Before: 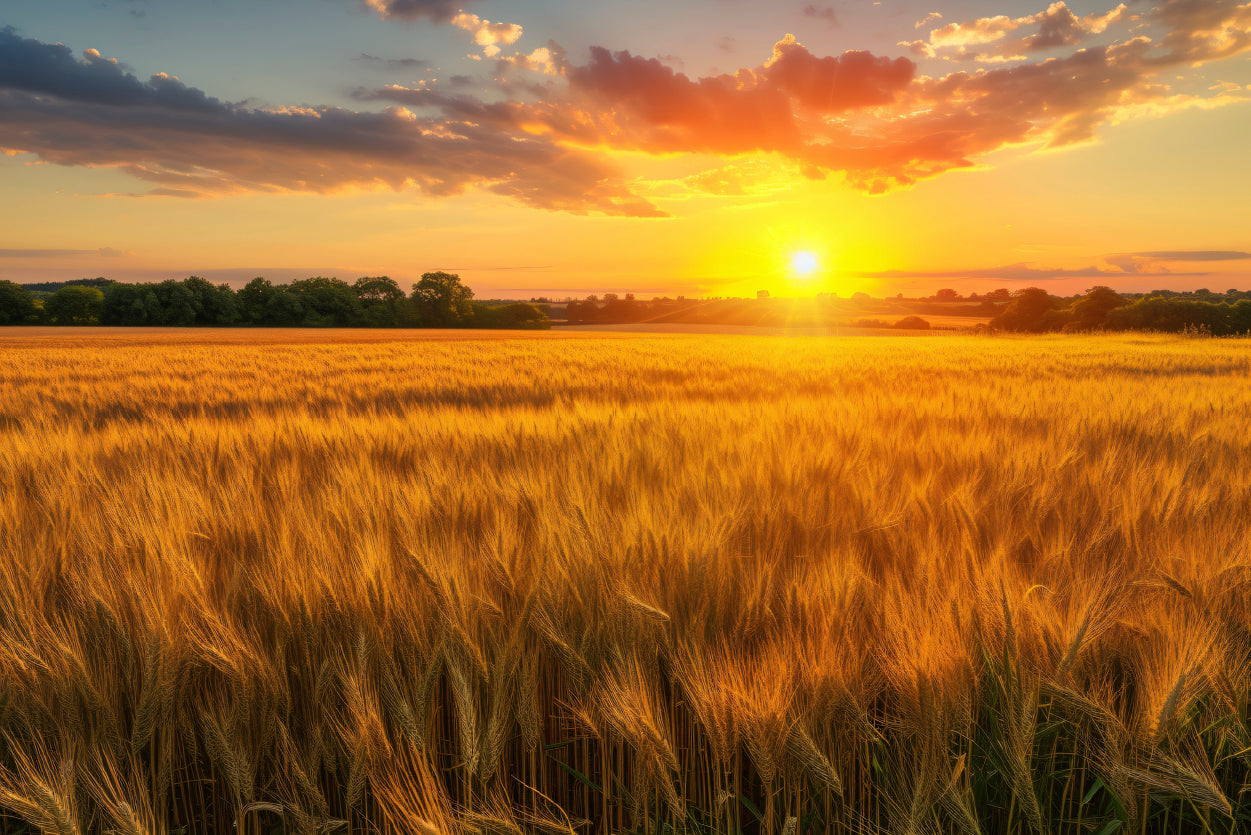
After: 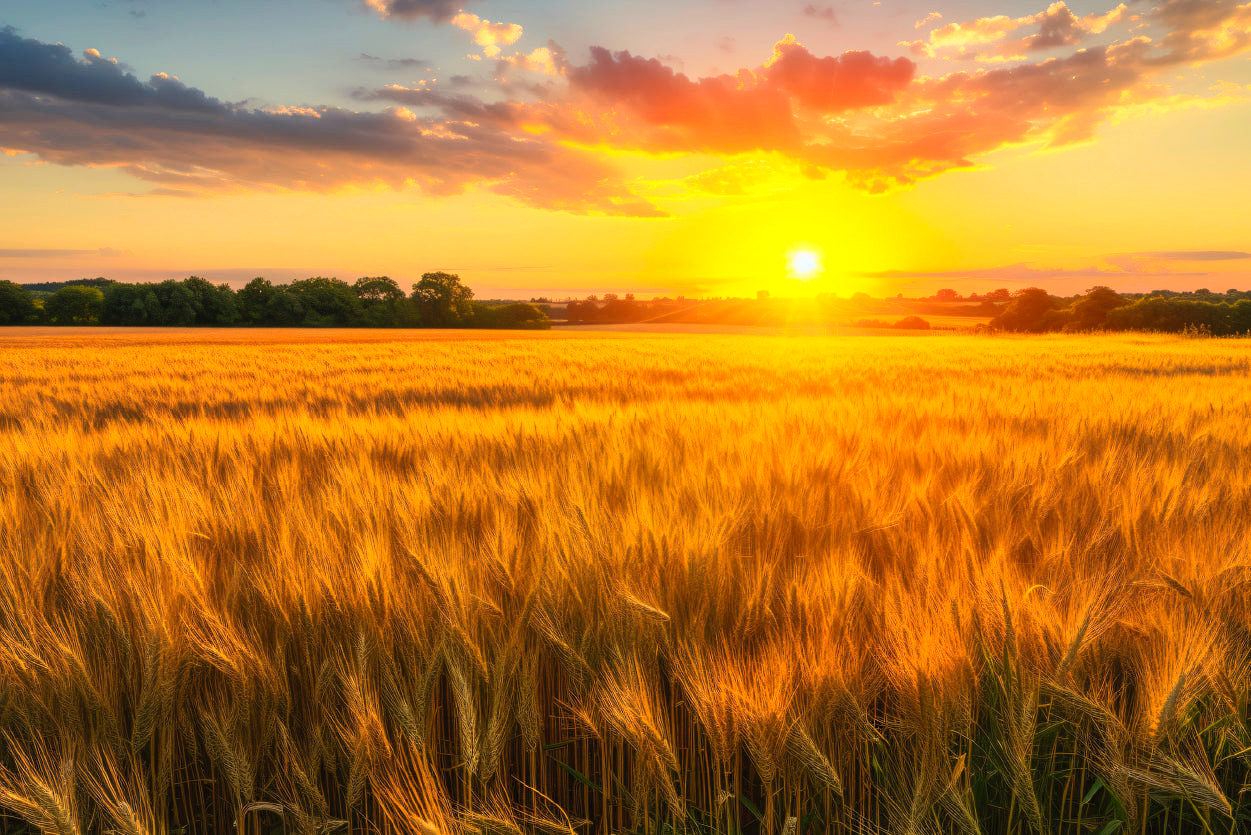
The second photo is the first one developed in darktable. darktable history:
contrast brightness saturation: contrast 0.204, brightness 0.164, saturation 0.22
